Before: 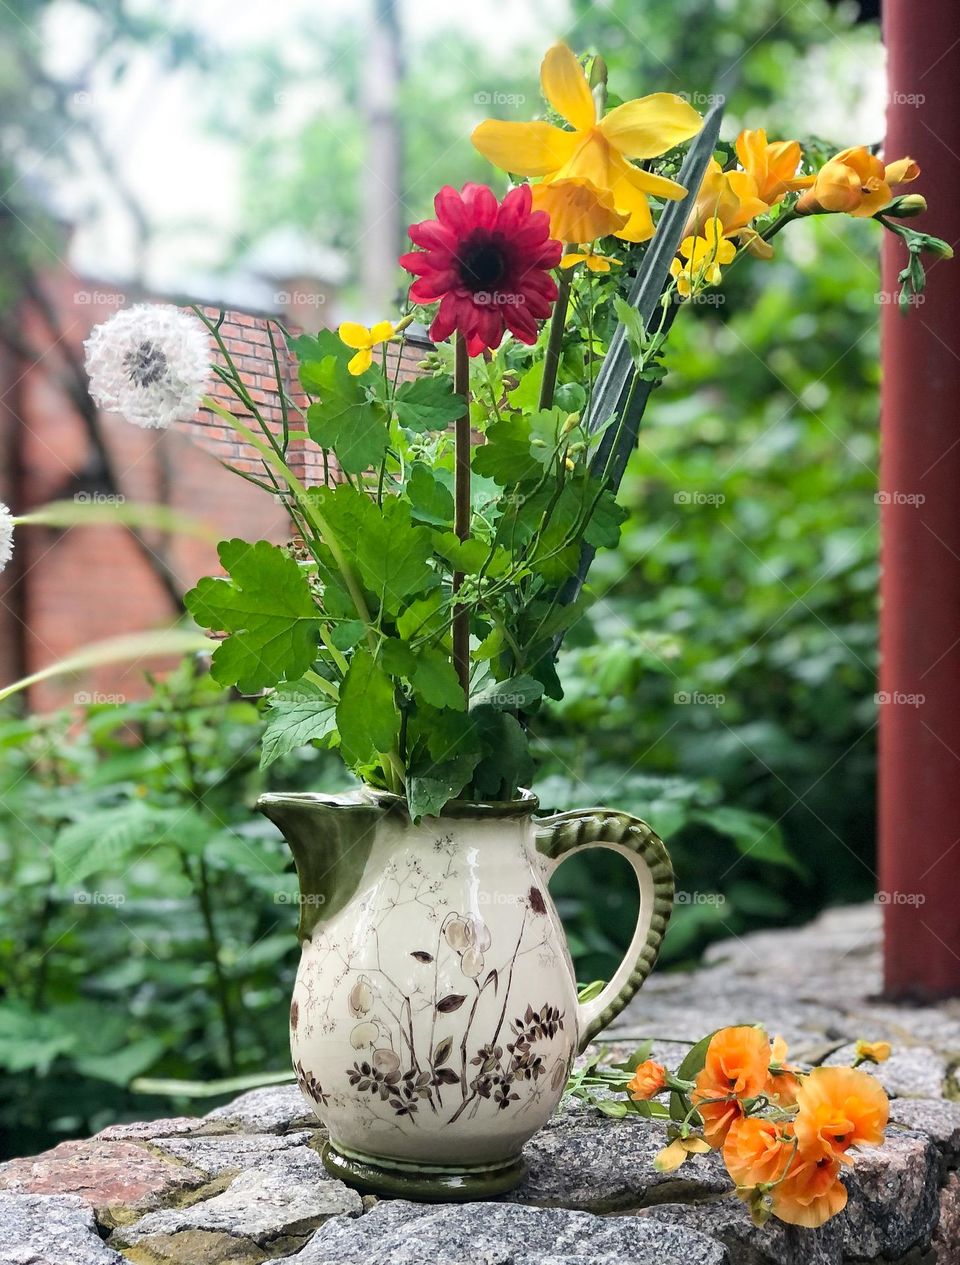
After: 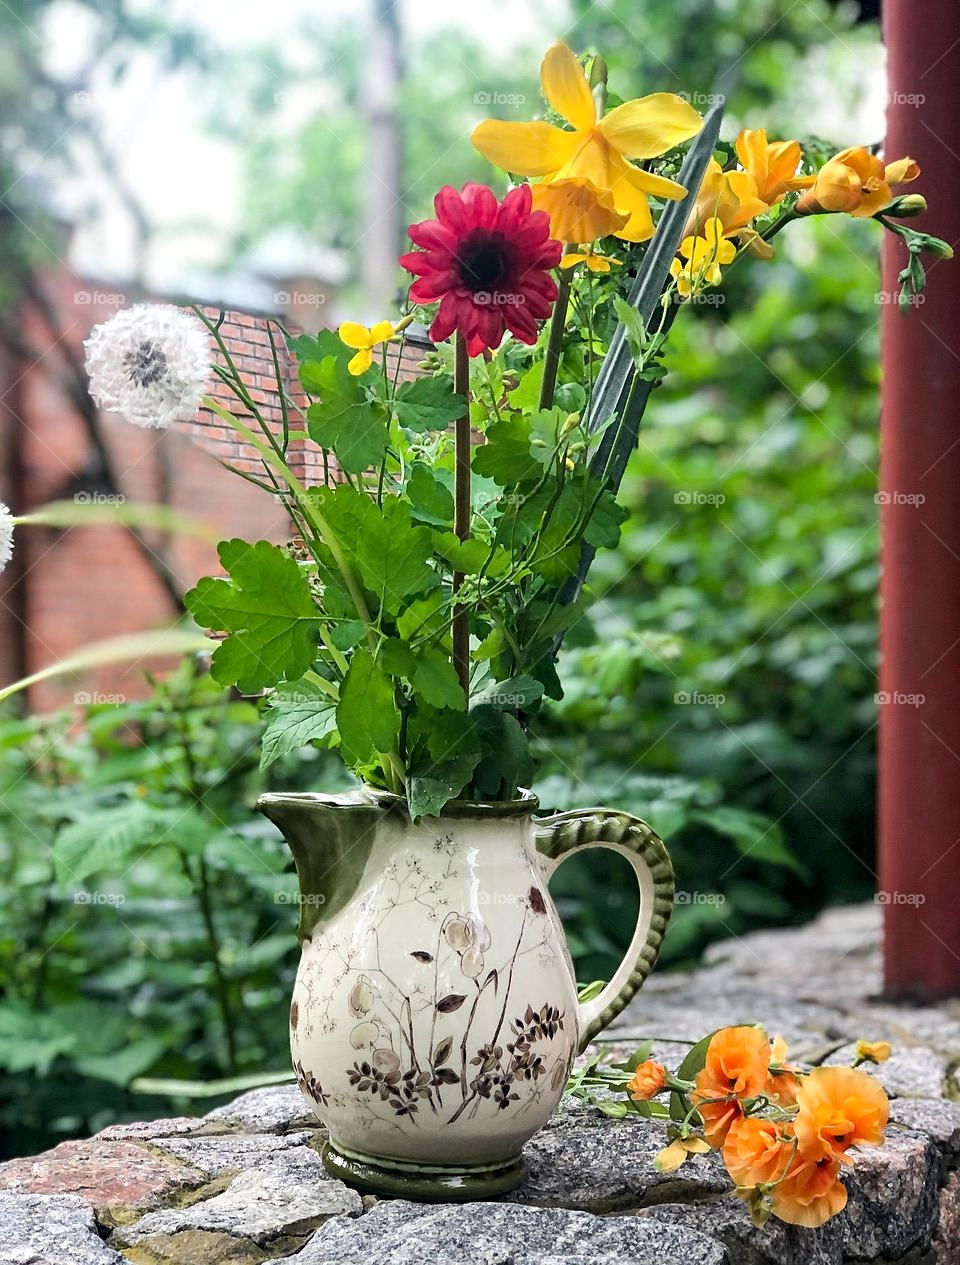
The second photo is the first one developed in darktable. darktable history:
sharpen: amount 0.207
local contrast: highlights 101%, shadows 102%, detail 119%, midtone range 0.2
